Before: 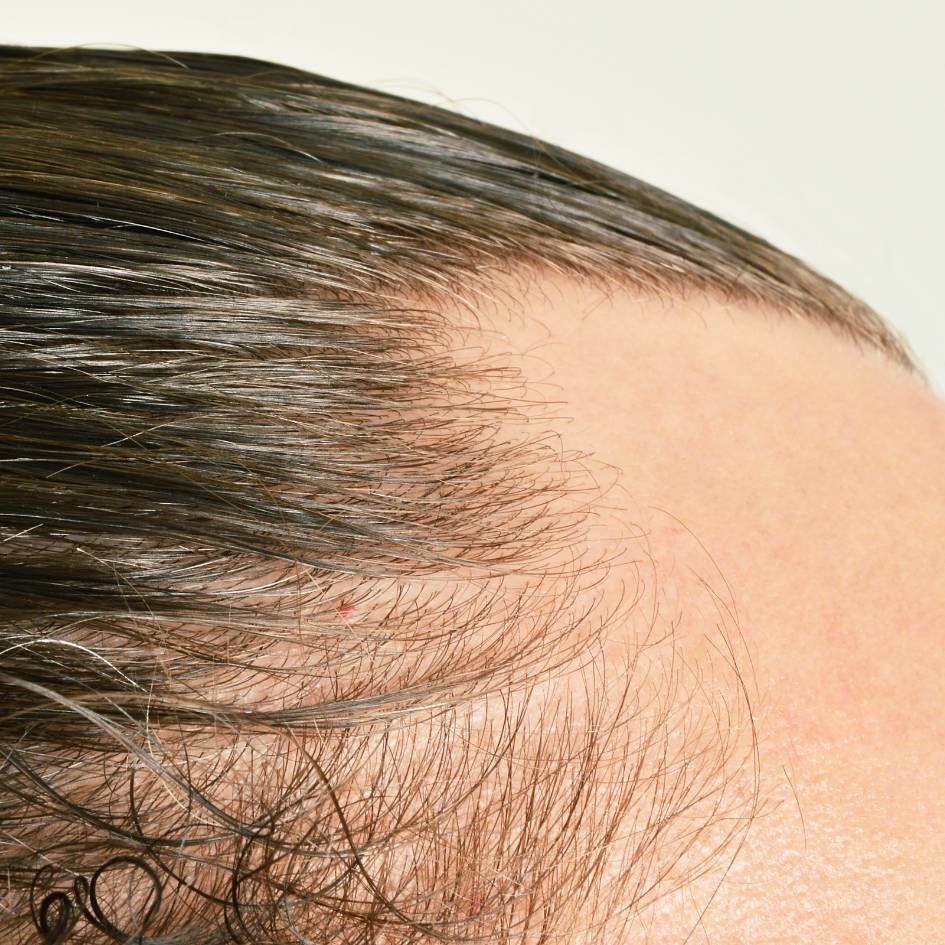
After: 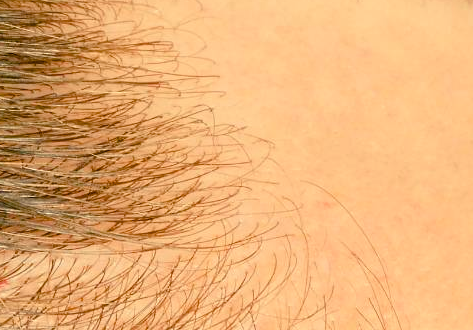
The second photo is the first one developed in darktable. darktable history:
crop: left 36.898%, top 34.541%, right 13.031%, bottom 30.472%
color balance rgb: power › hue 330.26°, highlights gain › chroma 7.933%, highlights gain › hue 80.92°, linear chroma grading › global chroma 10.407%, perceptual saturation grading › global saturation 39.186%, perceptual saturation grading › highlights -50.503%, perceptual saturation grading › shadows 31.223%
color calibration: illuminant same as pipeline (D50), adaptation XYZ, x 0.346, y 0.358, temperature 5014.87 K
tone equalizer: on, module defaults
exposure: black level correction 0.002, compensate highlight preservation false
